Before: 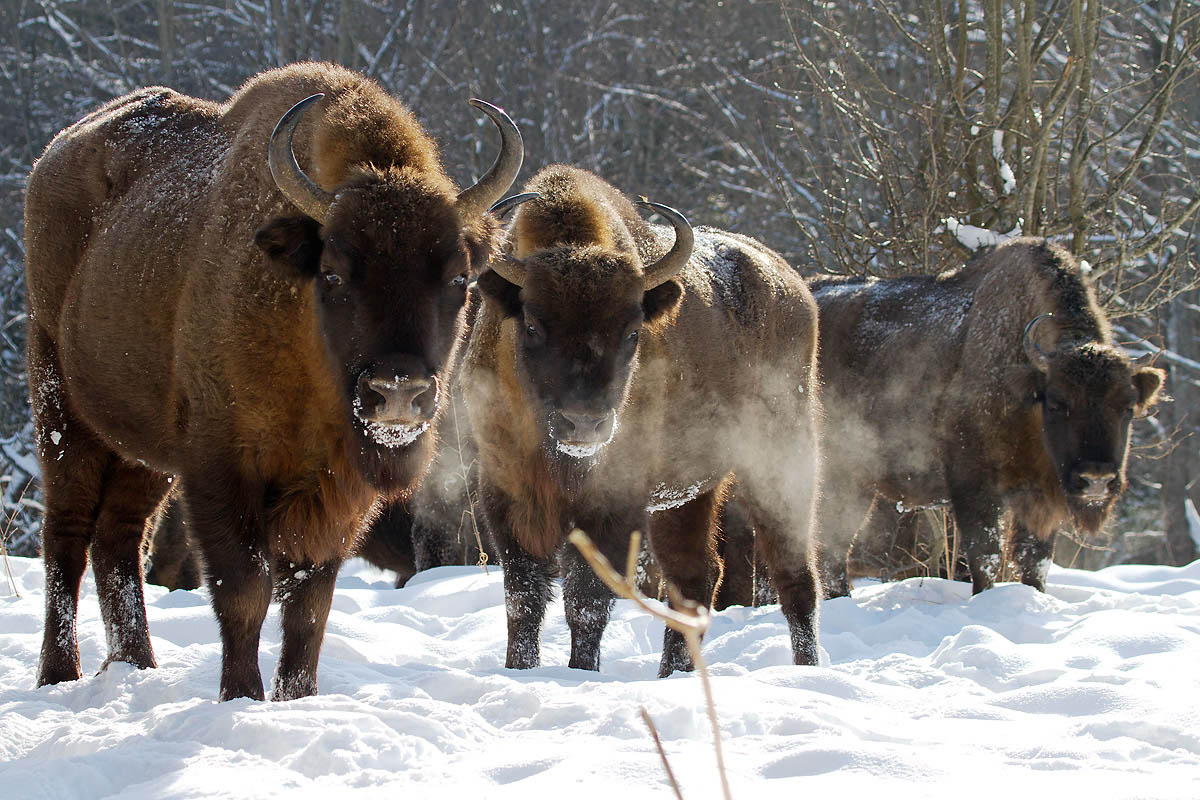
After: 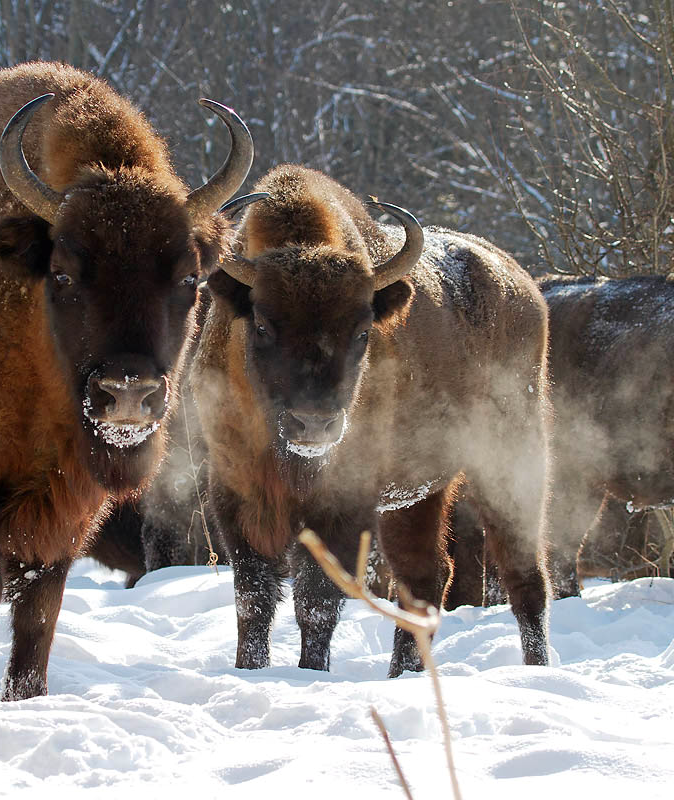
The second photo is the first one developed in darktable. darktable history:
tone equalizer: edges refinement/feathering 500, mask exposure compensation -1.57 EV, preserve details no
color zones: curves: ch1 [(0.263, 0.53) (0.376, 0.287) (0.487, 0.512) (0.748, 0.547) (1, 0.513)]; ch2 [(0.262, 0.45) (0.751, 0.477)]
crop and rotate: left 22.577%, right 21.217%
